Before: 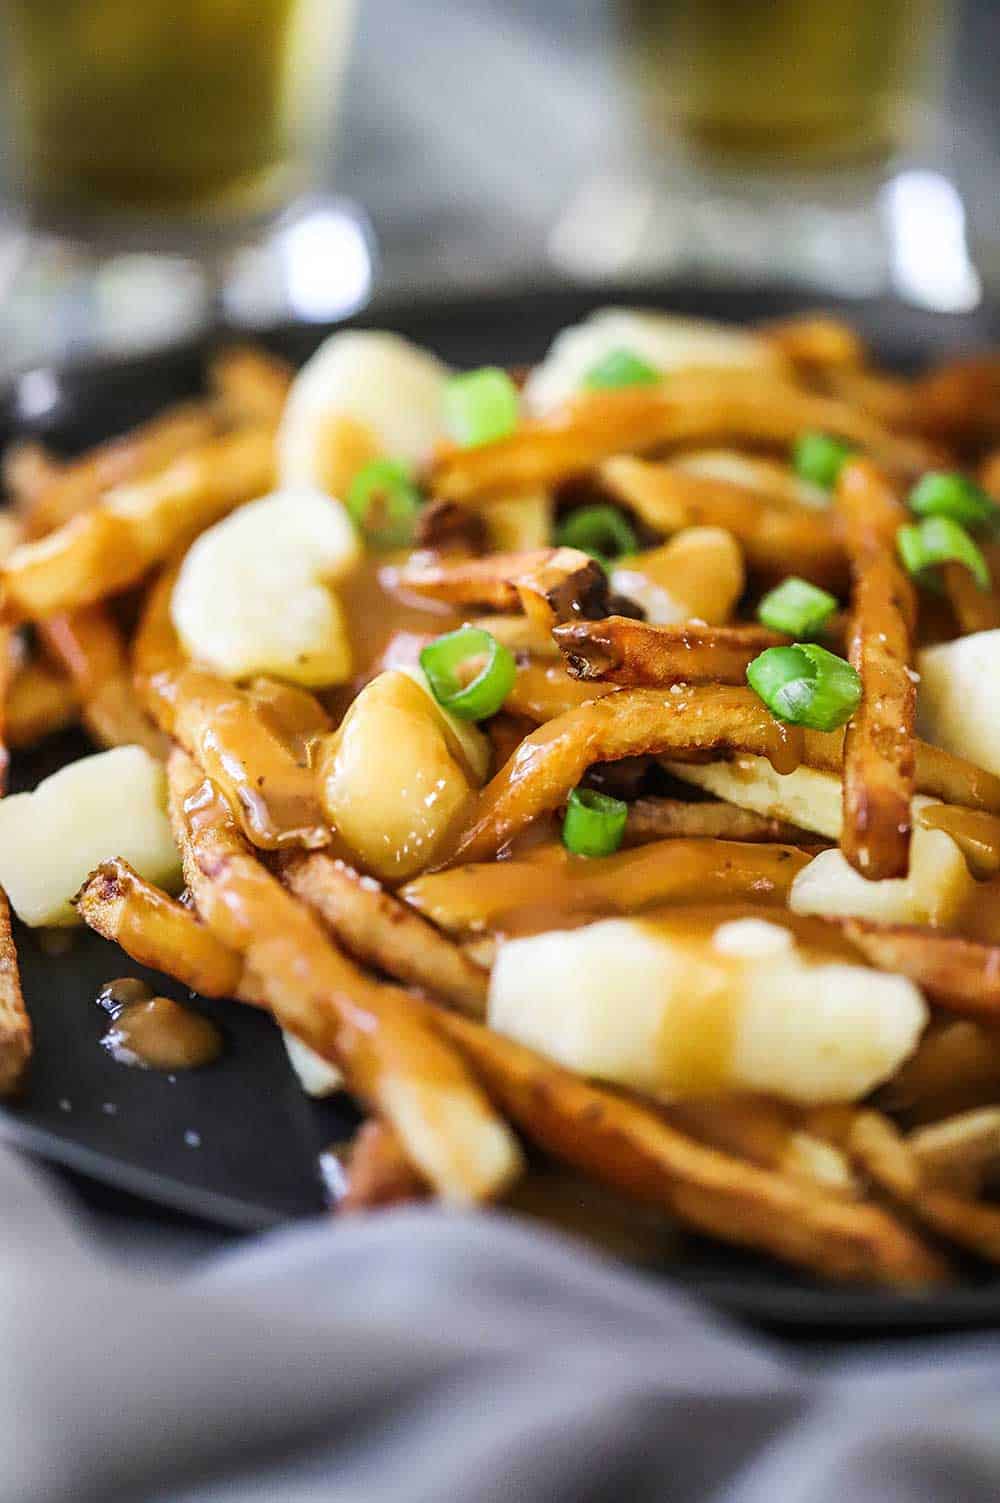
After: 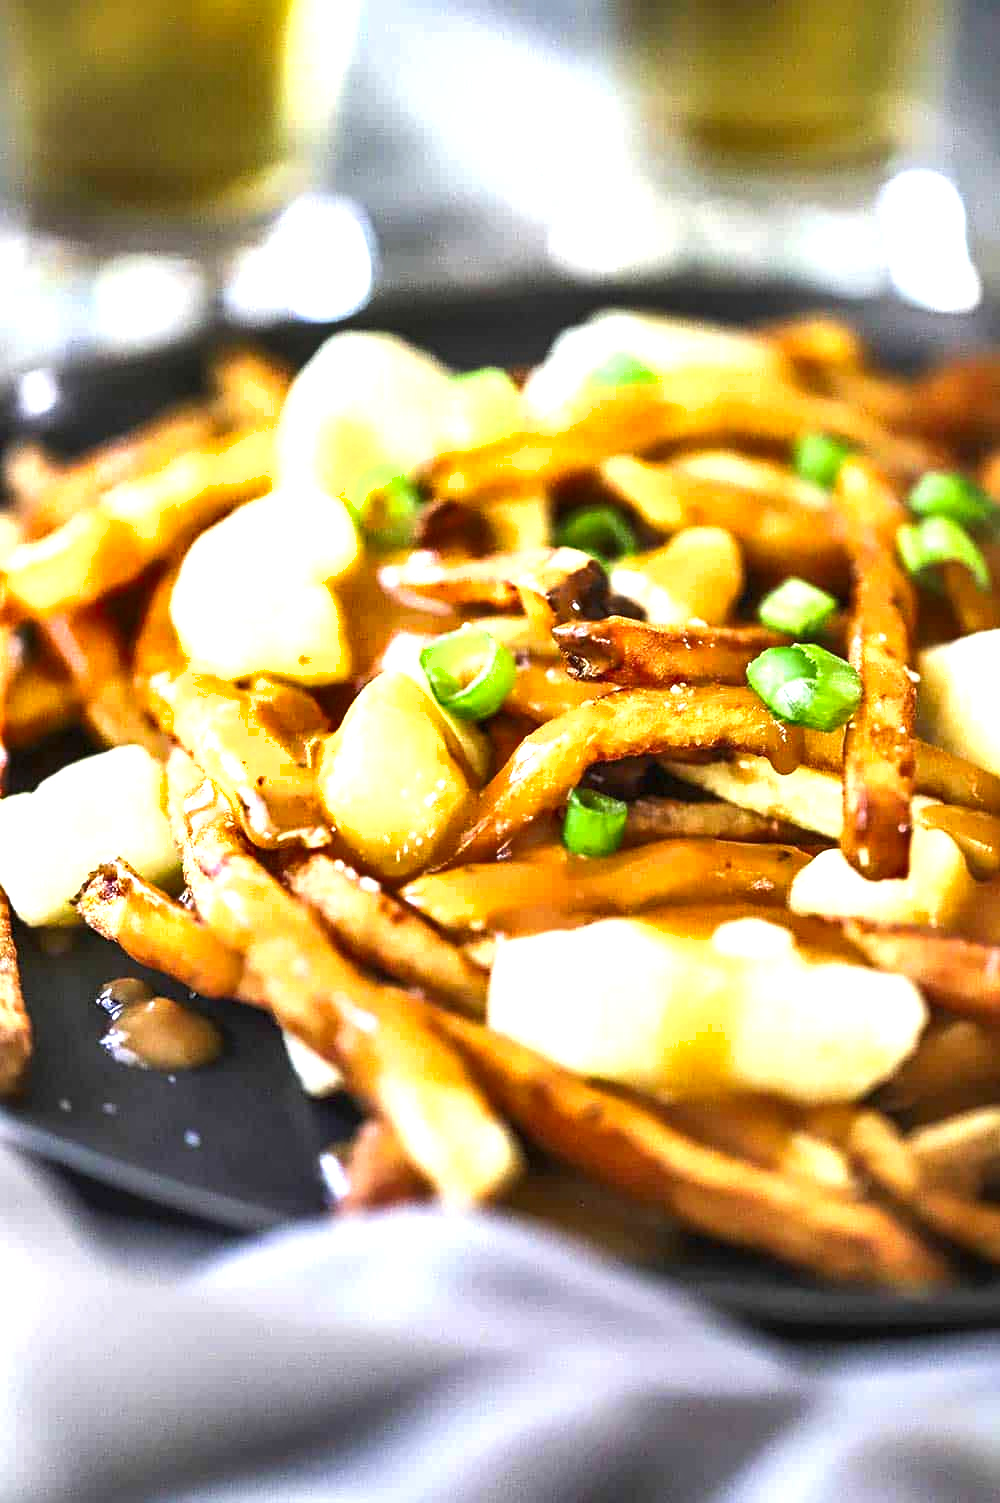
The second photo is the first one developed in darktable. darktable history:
shadows and highlights: shadows 48.15, highlights -42.95, soften with gaussian
exposure: black level correction 0, exposure 1.178 EV, compensate exposure bias true, compensate highlight preservation false
